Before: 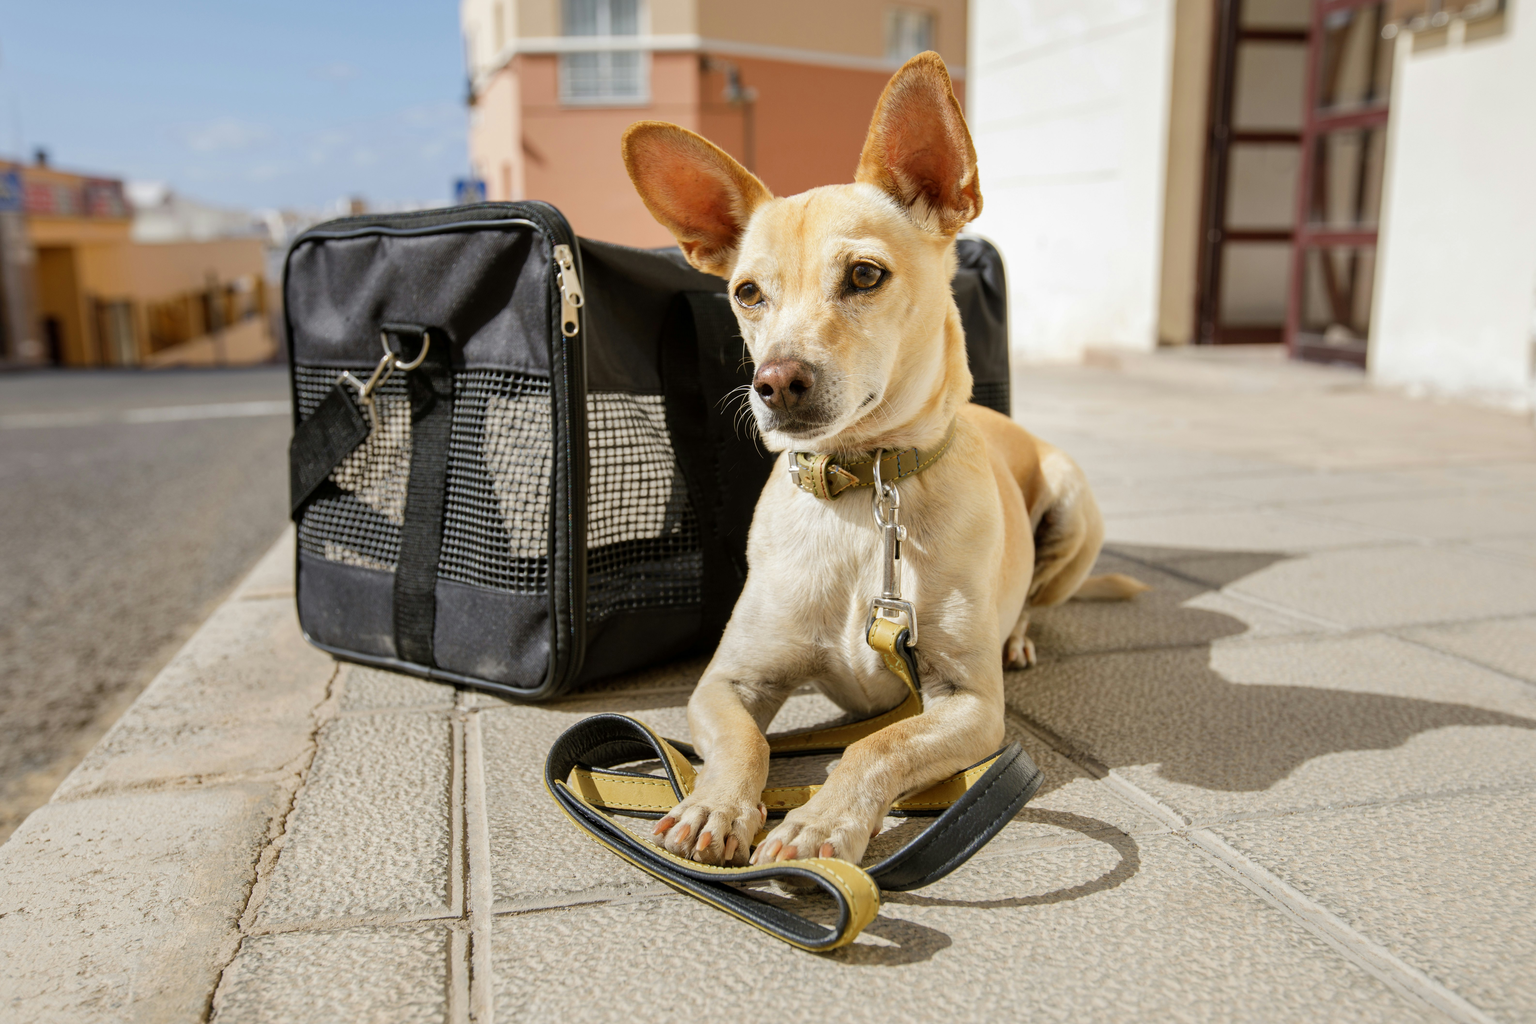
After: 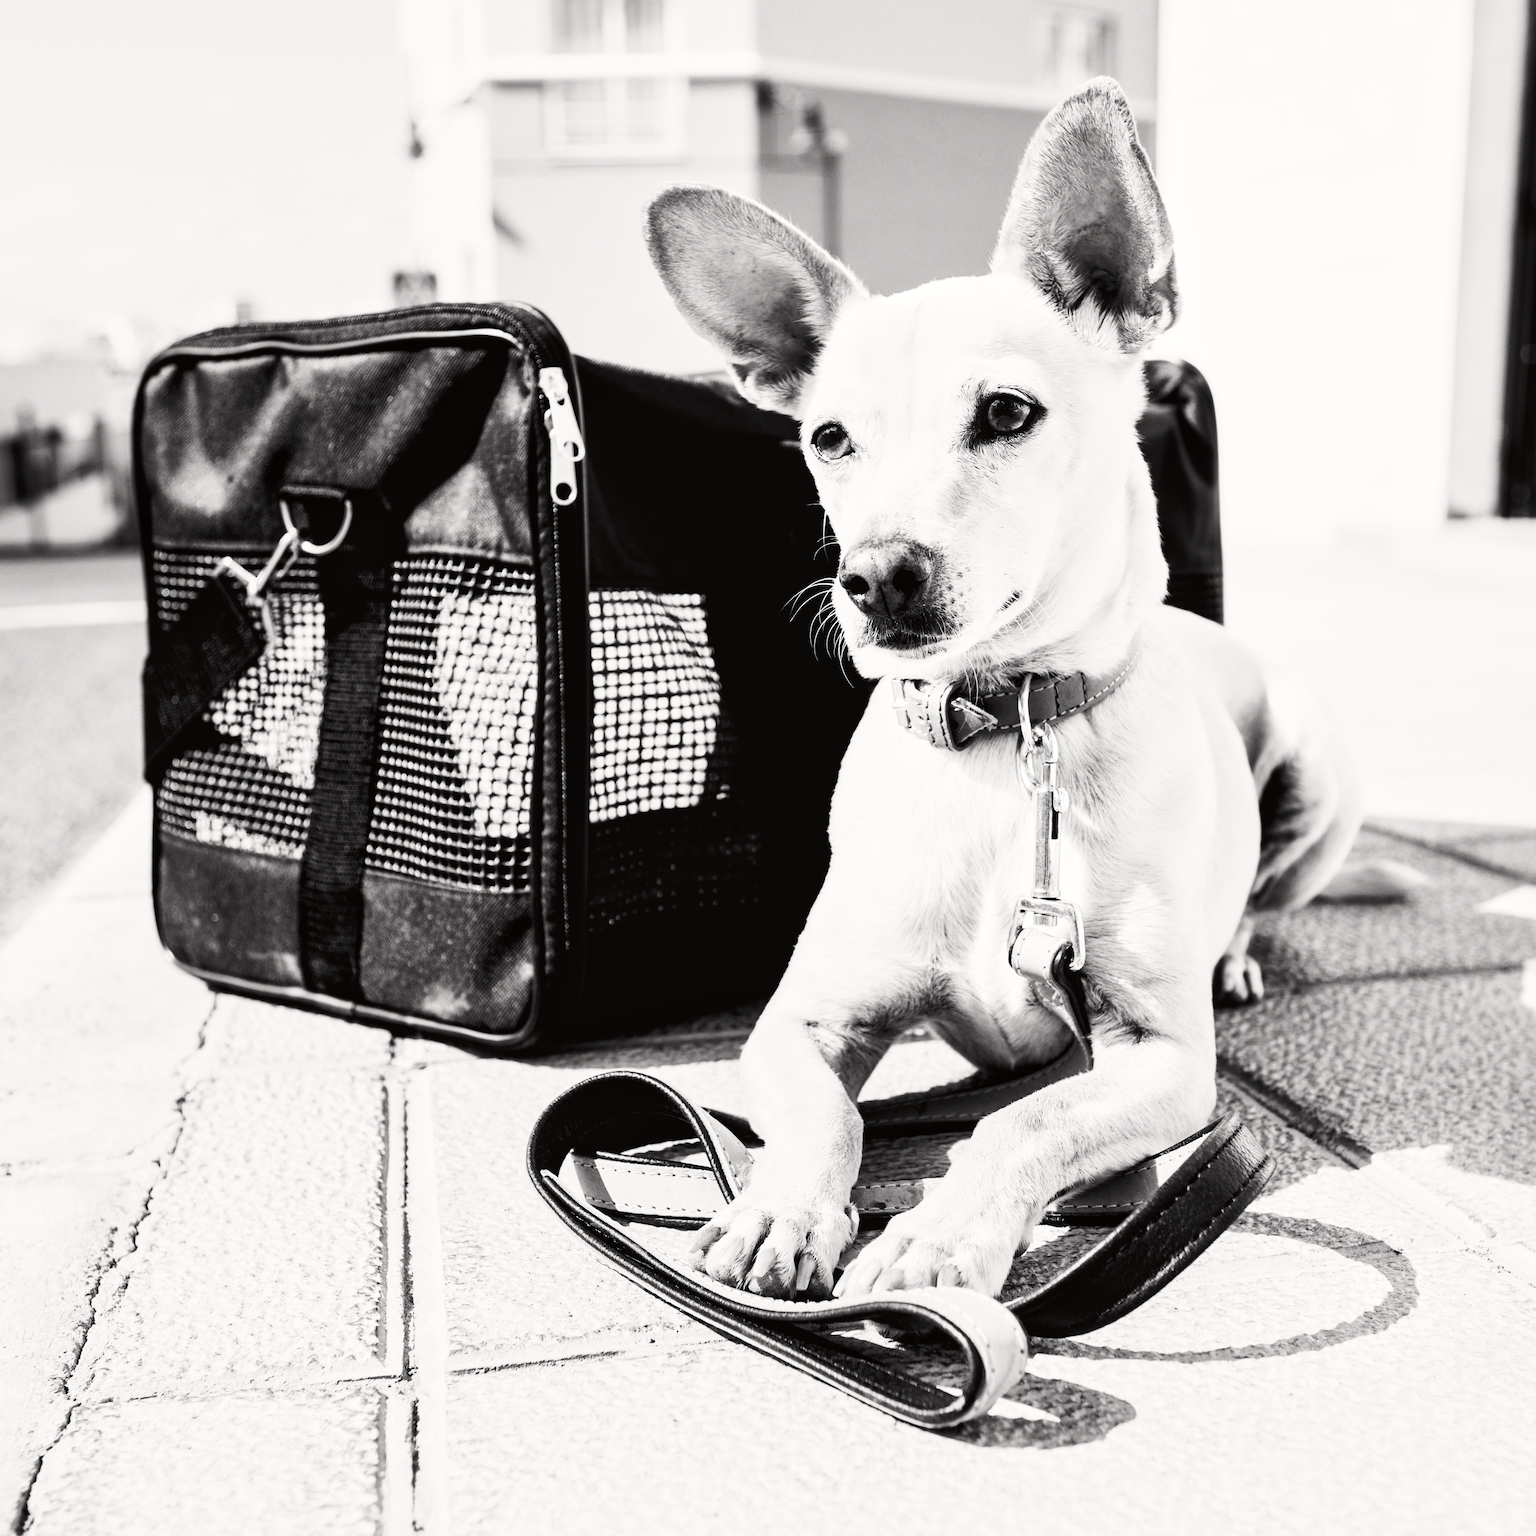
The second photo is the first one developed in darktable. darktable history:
tone curve: curves: ch0 [(0, 0.024) (0.049, 0.038) (0.176, 0.162) (0.33, 0.331) (0.432, 0.475) (0.601, 0.665) (0.843, 0.876) (1, 1)]; ch1 [(0, 0) (0.339, 0.358) (0.445, 0.439) (0.476, 0.47) (0.504, 0.504) (0.53, 0.511) (0.557, 0.558) (0.627, 0.635) (0.728, 0.746) (1, 1)]; ch2 [(0, 0) (0.327, 0.324) (0.417, 0.44) (0.46, 0.453) (0.502, 0.504) (0.526, 0.52) (0.54, 0.564) (0.606, 0.626) (0.76, 0.75) (1, 1)], color space Lab, independent channels, preserve colors none
filmic rgb: black relative exposure -5 EV, hardness 2.88, contrast 1.3
contrast equalizer: y [[0.5, 0.5, 0.478, 0.5, 0.5, 0.5], [0.5 ×6], [0.5 ×6], [0 ×6], [0 ×6]]
crop and rotate: left 12.673%, right 20.66%
contrast brightness saturation: contrast 0.53, brightness 0.47, saturation -1
color balance: mode lift, gamma, gain (sRGB)
local contrast: mode bilateral grid, contrast 20, coarseness 50, detail 120%, midtone range 0.2
